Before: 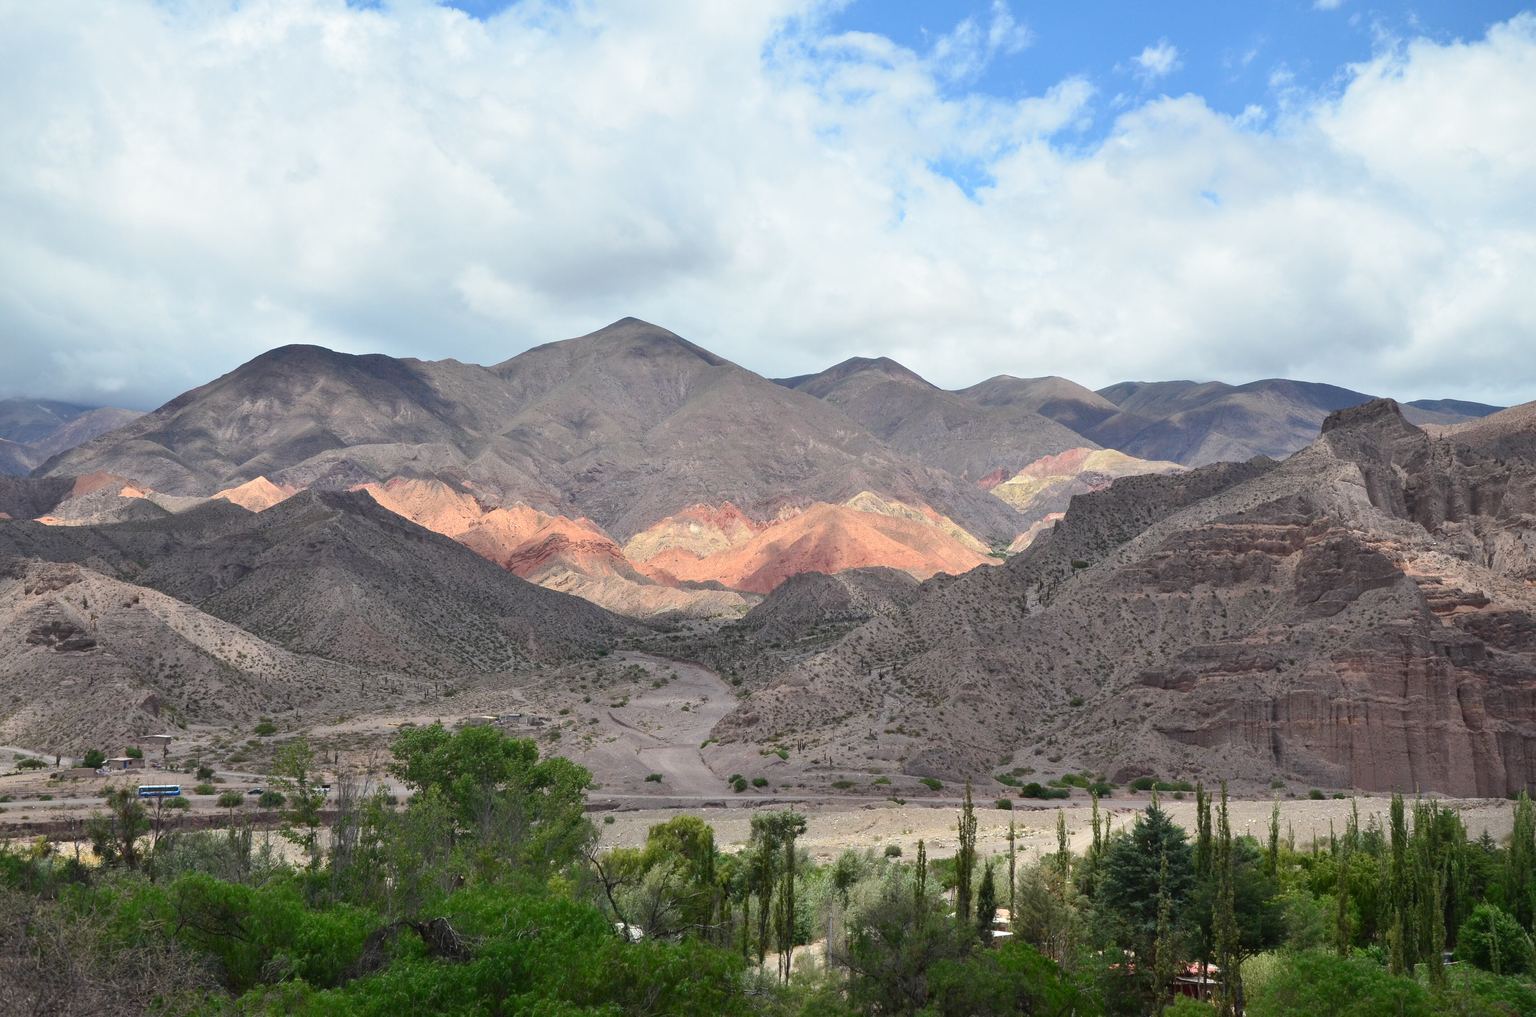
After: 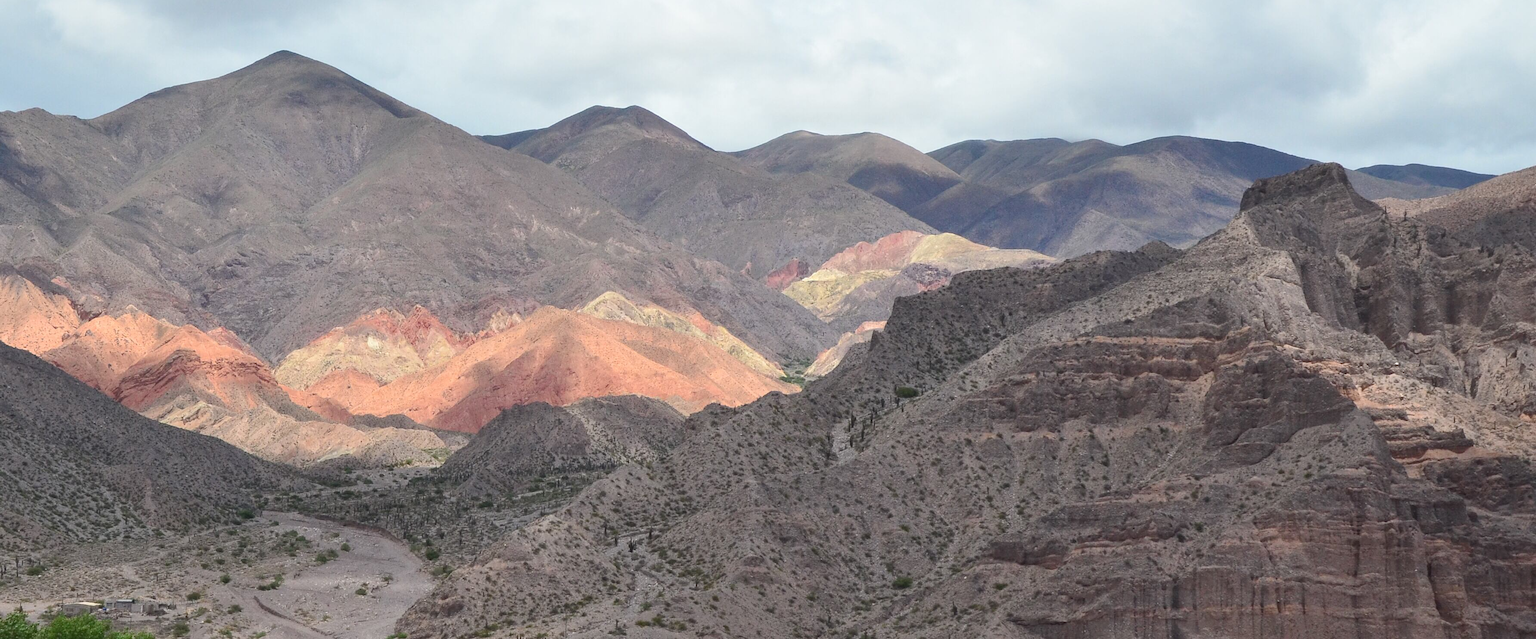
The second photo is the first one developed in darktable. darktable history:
crop and rotate: left 27.637%, top 27.628%, bottom 26.893%
